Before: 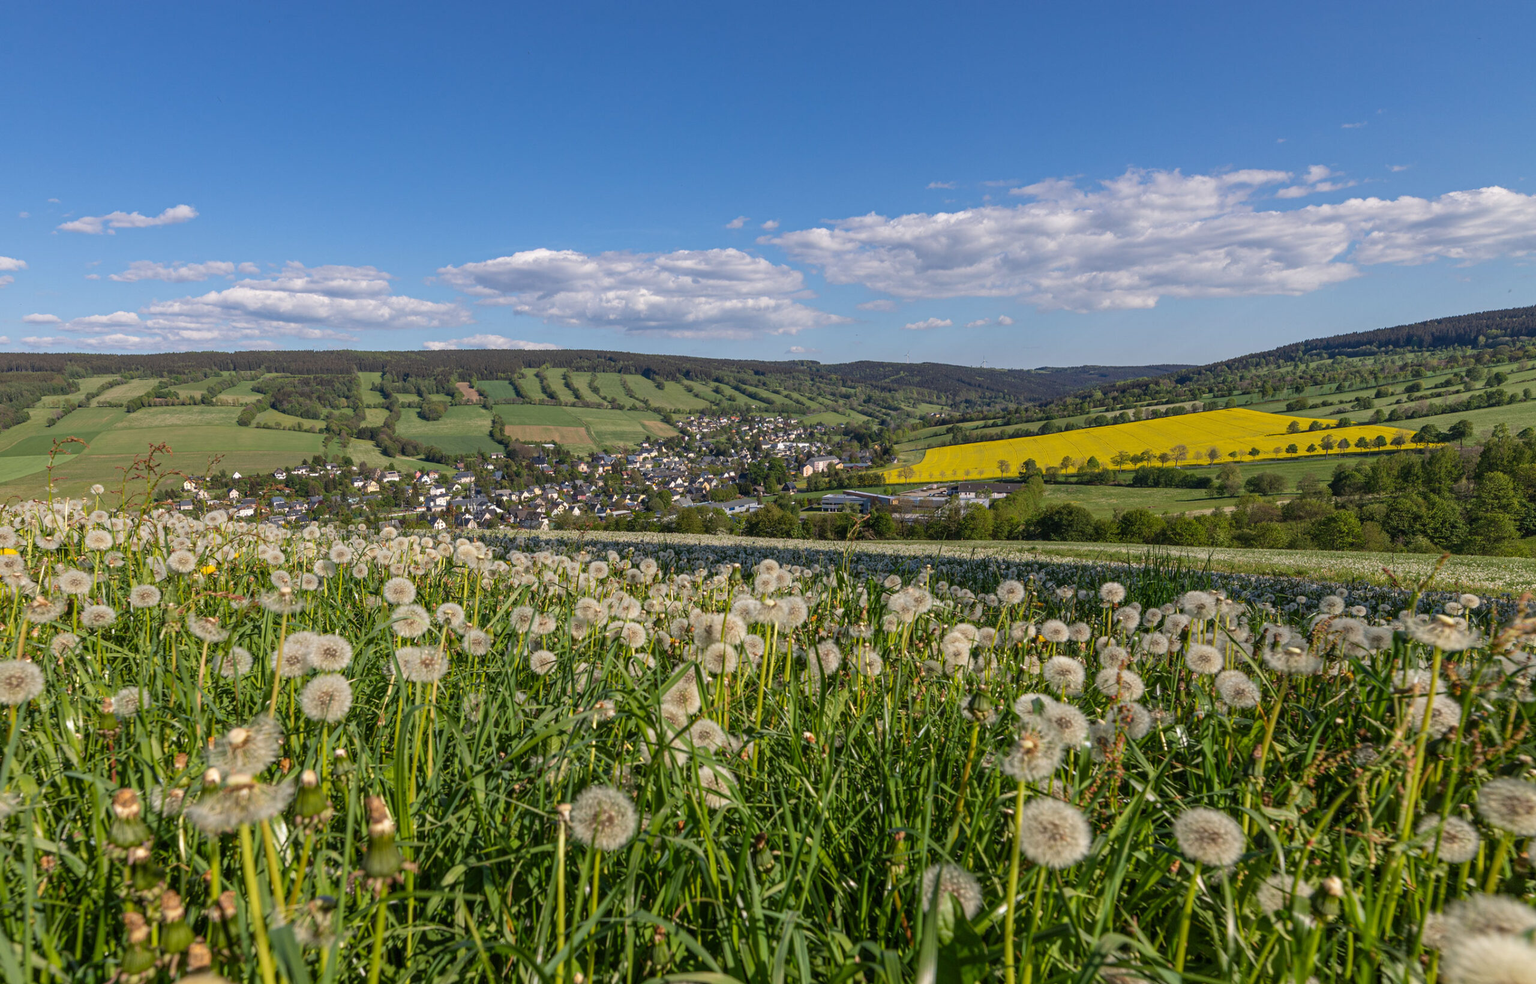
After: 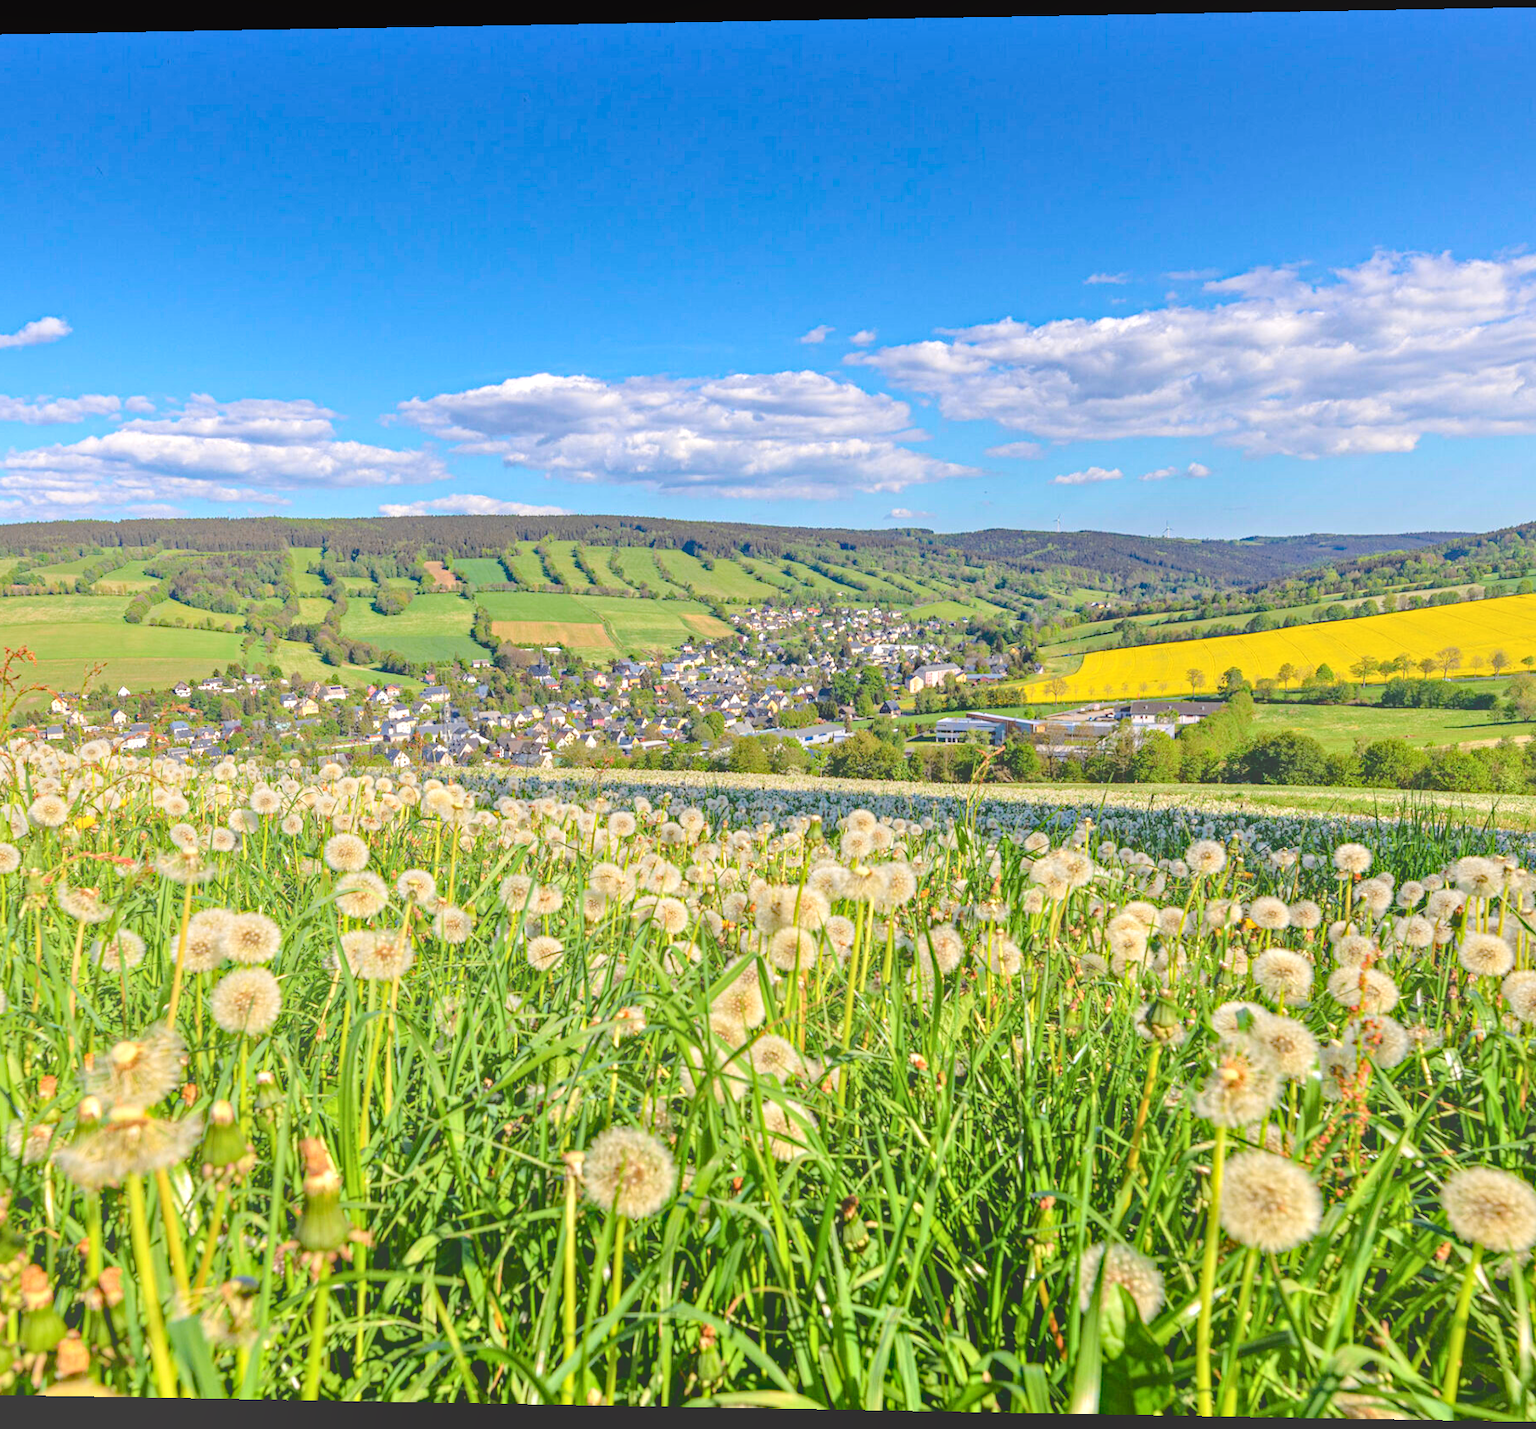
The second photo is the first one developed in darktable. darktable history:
tone curve: curves: ch0 [(0, 0.023) (0.132, 0.075) (0.241, 0.178) (0.487, 0.491) (0.782, 0.8) (1, 0.989)]; ch1 [(0, 0) (0.396, 0.369) (0.467, 0.454) (0.498, 0.5) (0.518, 0.517) (0.57, 0.586) (0.619, 0.663) (0.692, 0.744) (1, 1)]; ch2 [(0, 0) (0.427, 0.416) (0.483, 0.481) (0.503, 0.503) (0.526, 0.527) (0.563, 0.573) (0.632, 0.667) (0.705, 0.737) (0.985, 0.966)], color space Lab, independent channels
exposure: black level correction 0, exposure 0.3 EV, compensate highlight preservation false
tone equalizer: -7 EV 0.15 EV, -6 EV 0.6 EV, -5 EV 1.15 EV, -4 EV 1.33 EV, -3 EV 1.15 EV, -2 EV 0.6 EV, -1 EV 0.15 EV, mask exposure compensation -0.5 EV
crop and rotate: left 9.061%, right 20.142%
color balance rgb: linear chroma grading › shadows -3%, linear chroma grading › highlights -4%
bloom: size 40%
haze removal: strength 0.4, distance 0.22, compatibility mode true, adaptive false
rotate and perspective: lens shift (horizontal) -0.055, automatic cropping off
